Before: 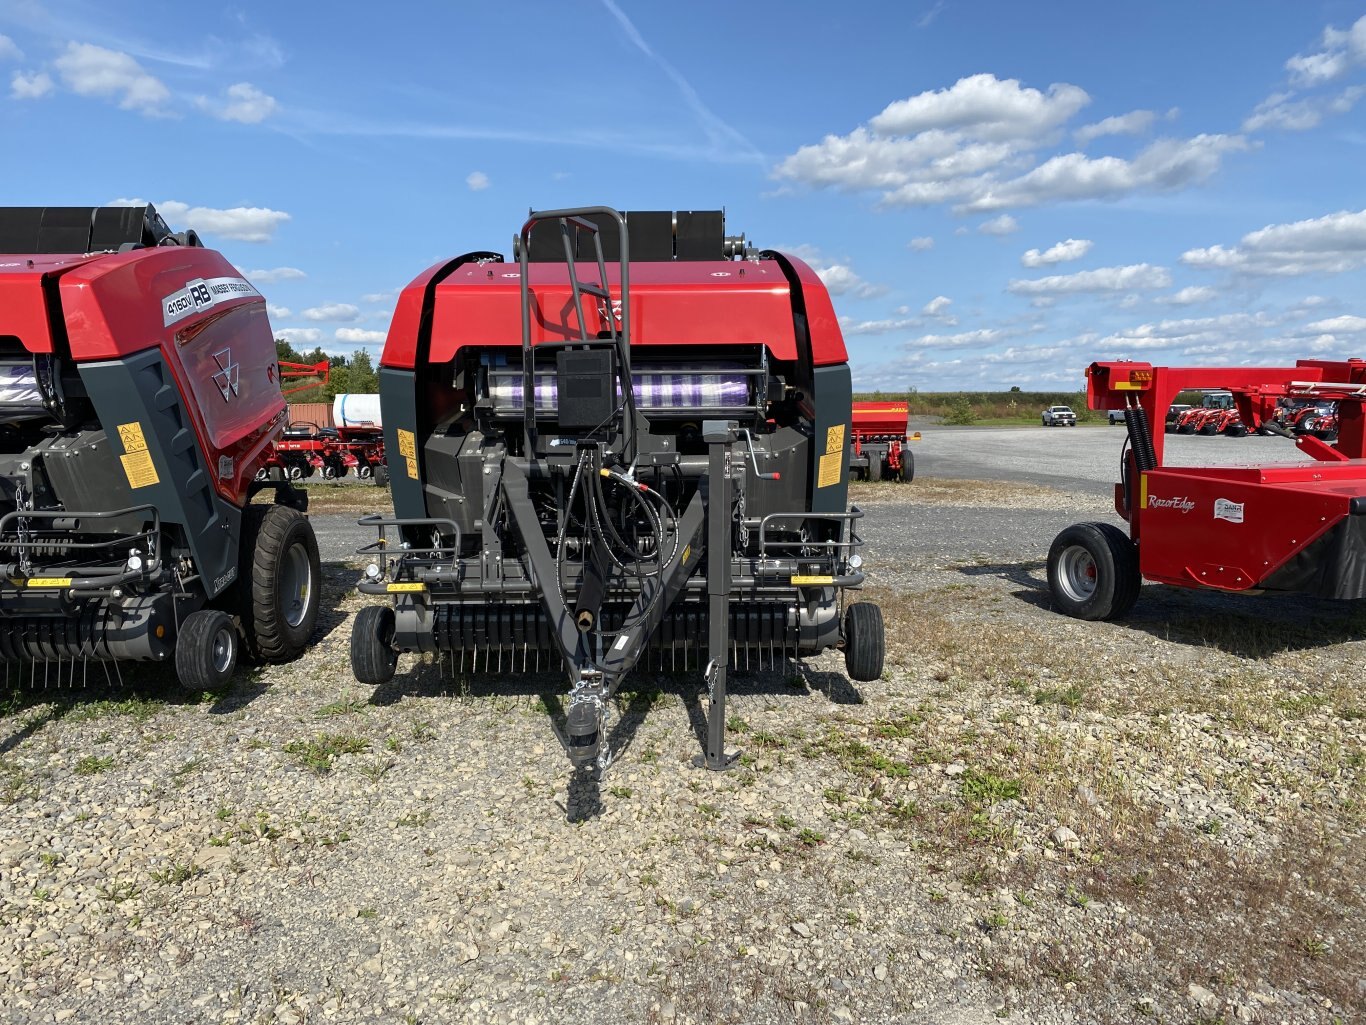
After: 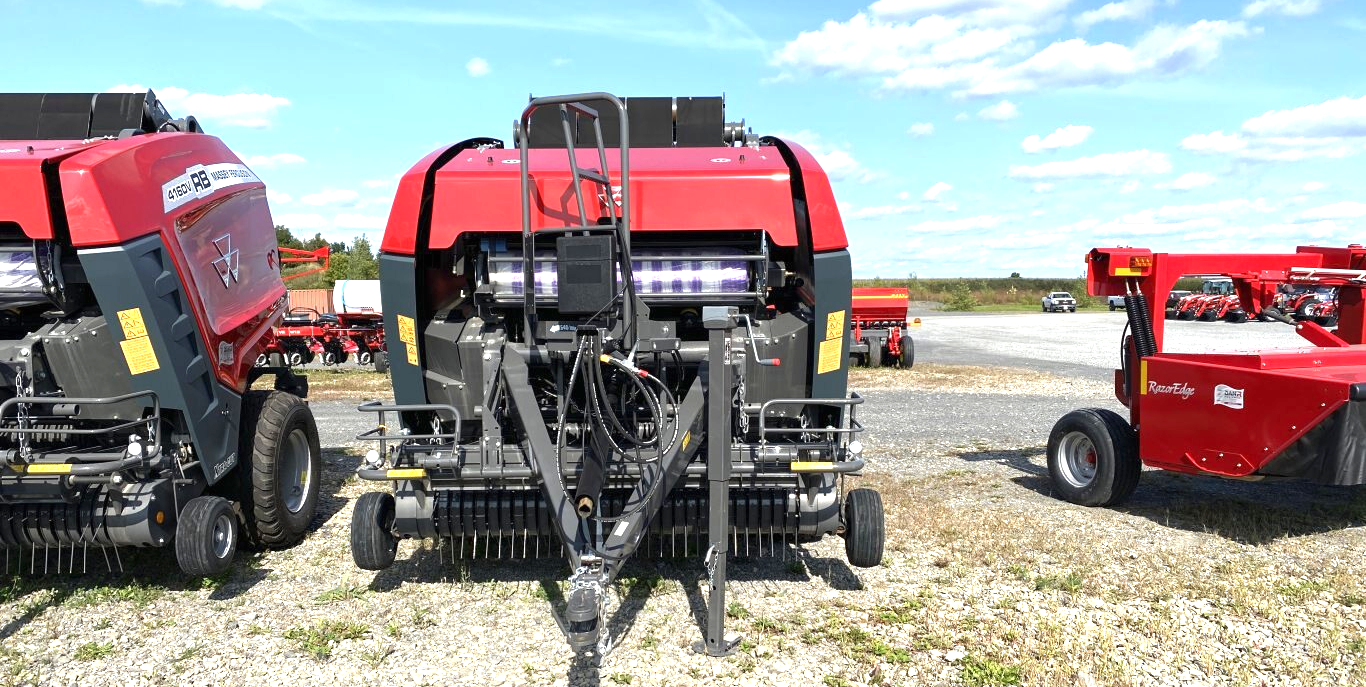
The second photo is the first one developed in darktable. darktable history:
exposure: black level correction 0, exposure 1.104 EV, compensate highlight preservation false
crop: top 11.155%, bottom 21.772%
